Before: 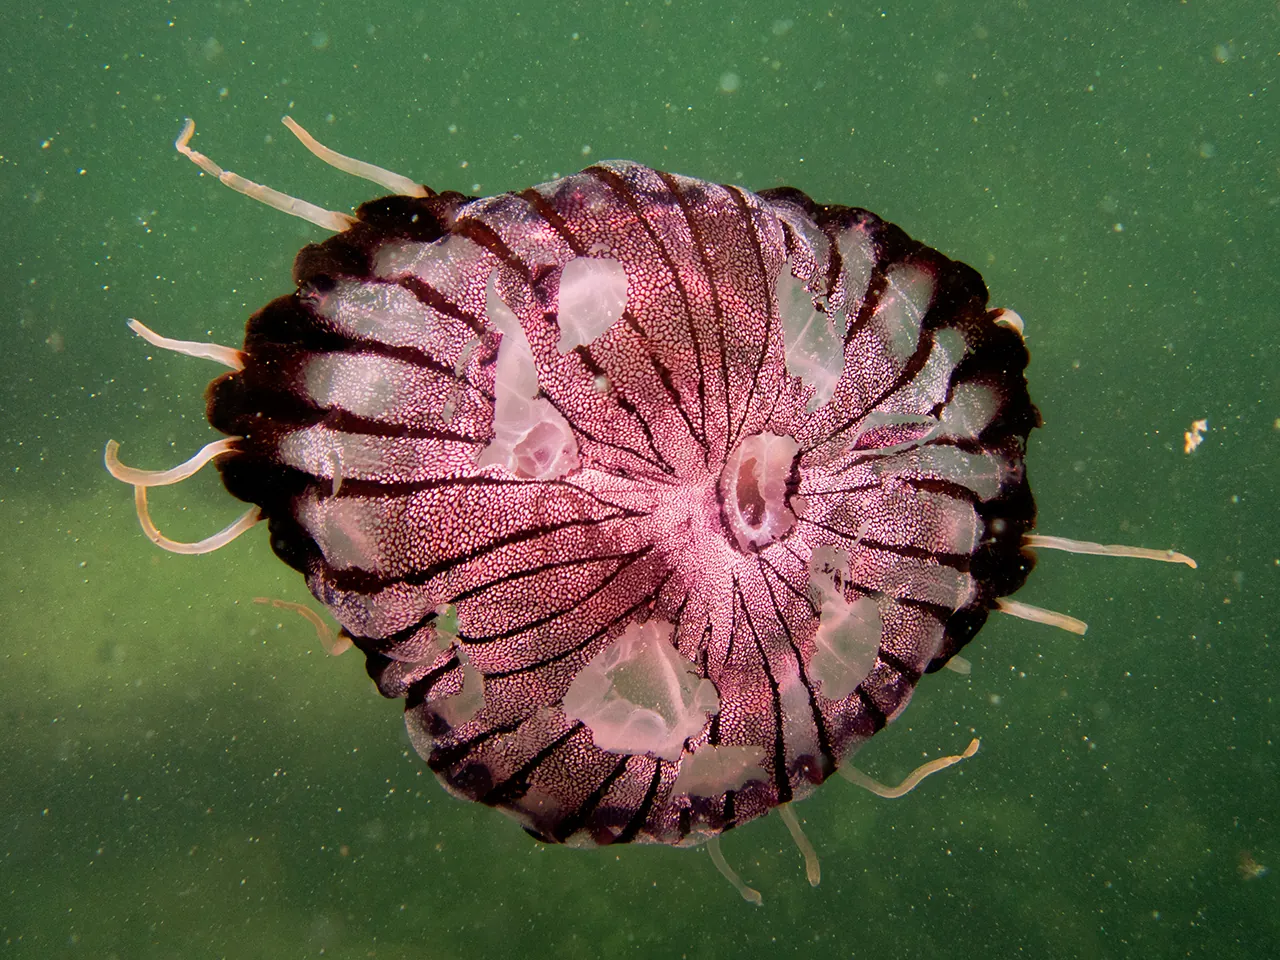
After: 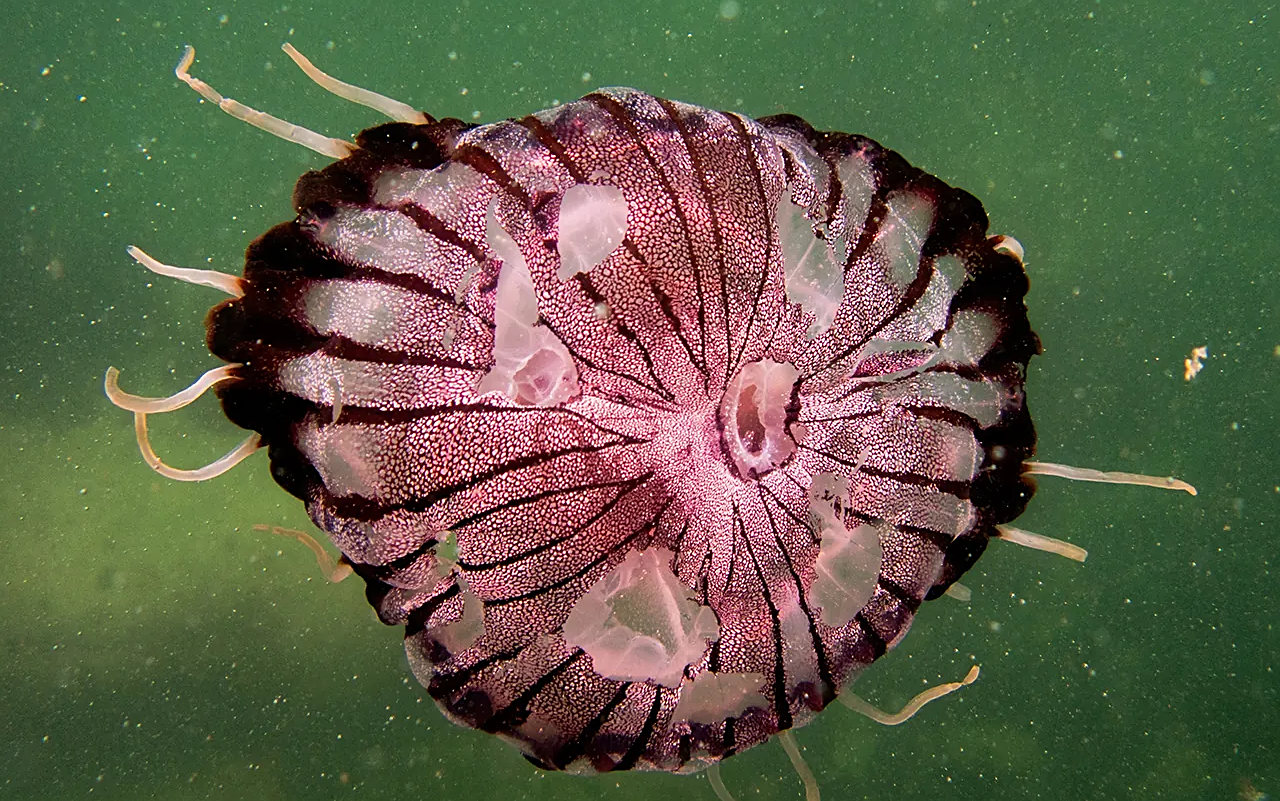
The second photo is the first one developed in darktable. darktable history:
crop: top 7.625%, bottom 8.027%
sharpen: on, module defaults
